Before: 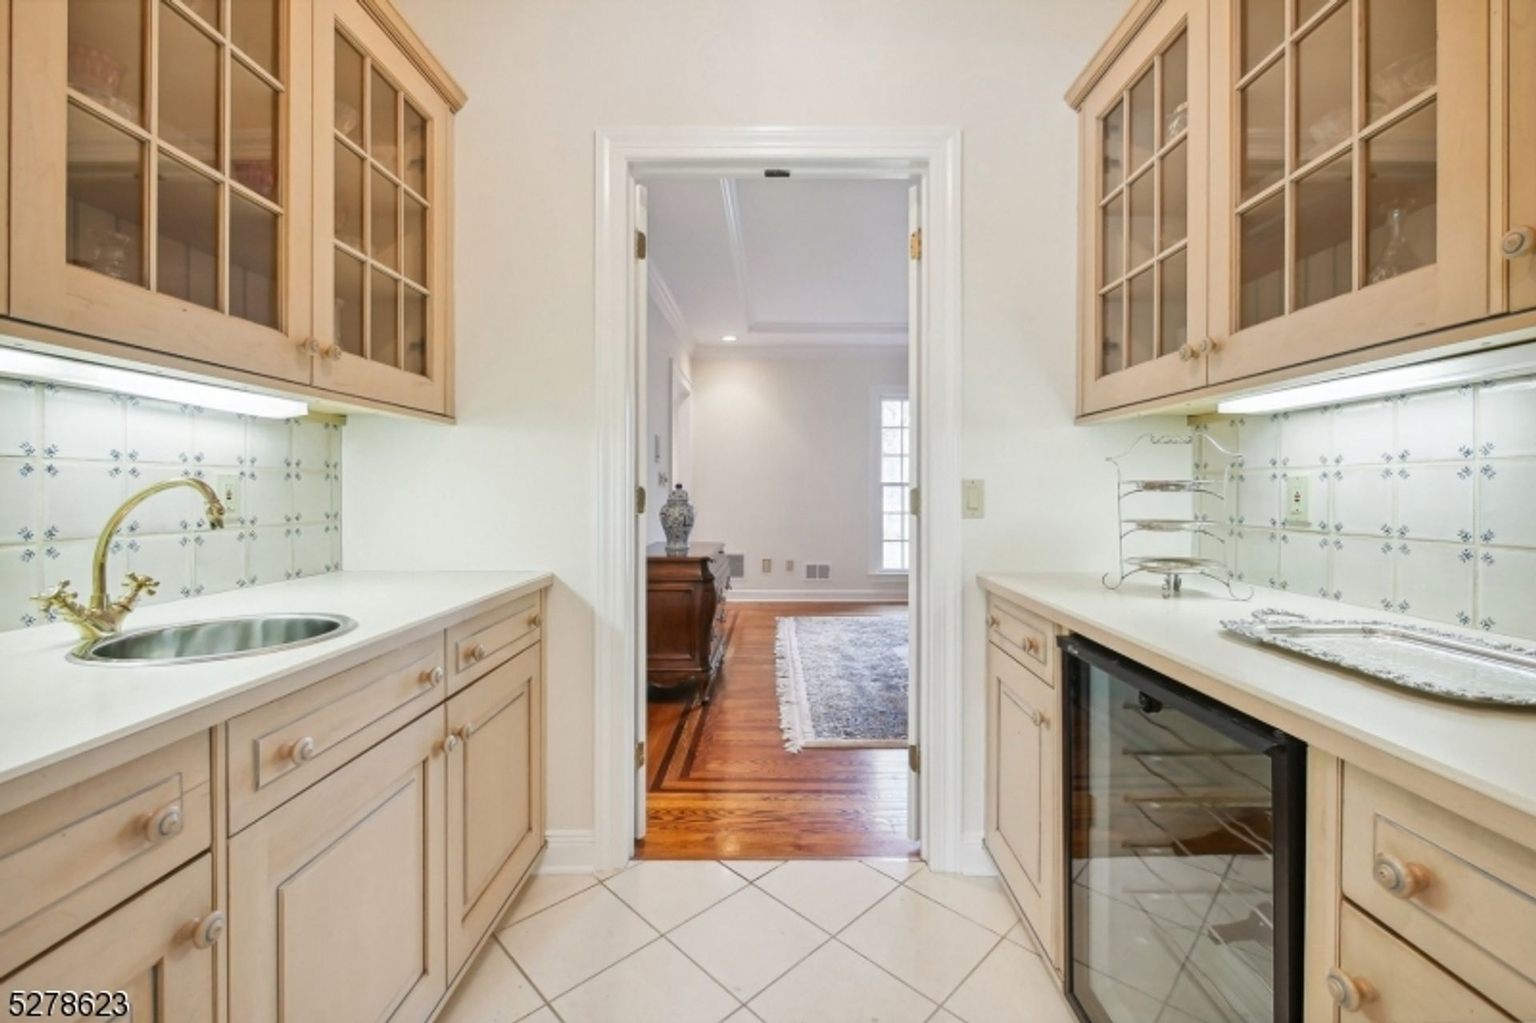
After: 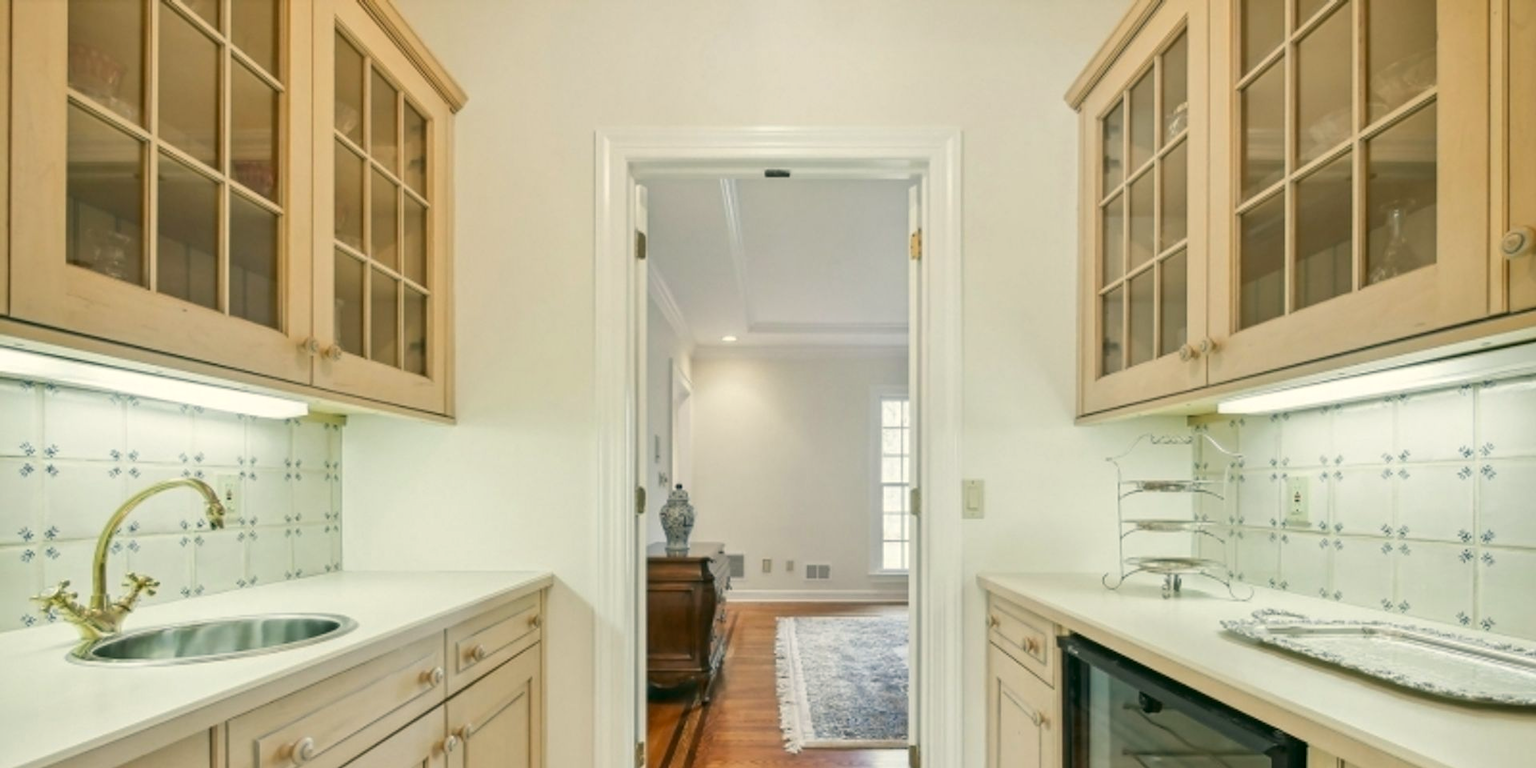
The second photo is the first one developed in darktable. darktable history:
crop: bottom 24.919%
color correction: highlights a* -0.553, highlights b* 9.24, shadows a* -8.75, shadows b* 1.14
